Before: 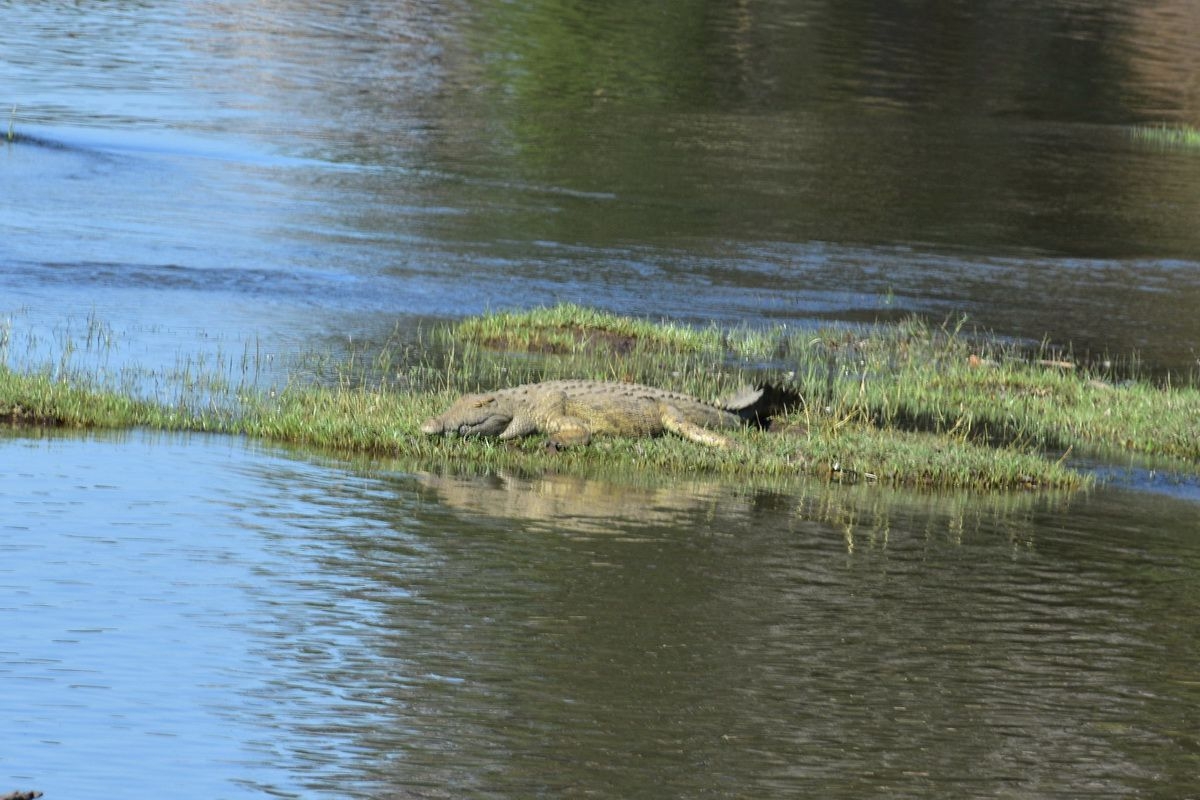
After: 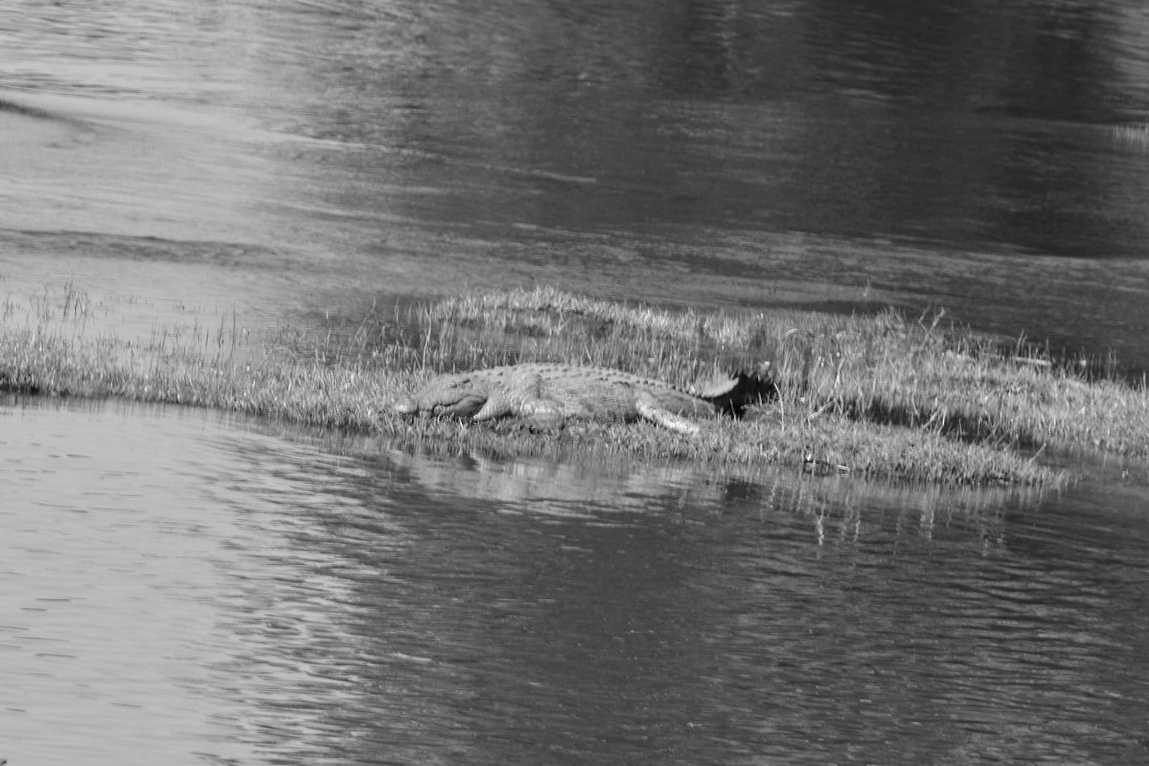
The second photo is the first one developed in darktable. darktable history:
crop and rotate: angle -1.69°
monochrome: on, module defaults
